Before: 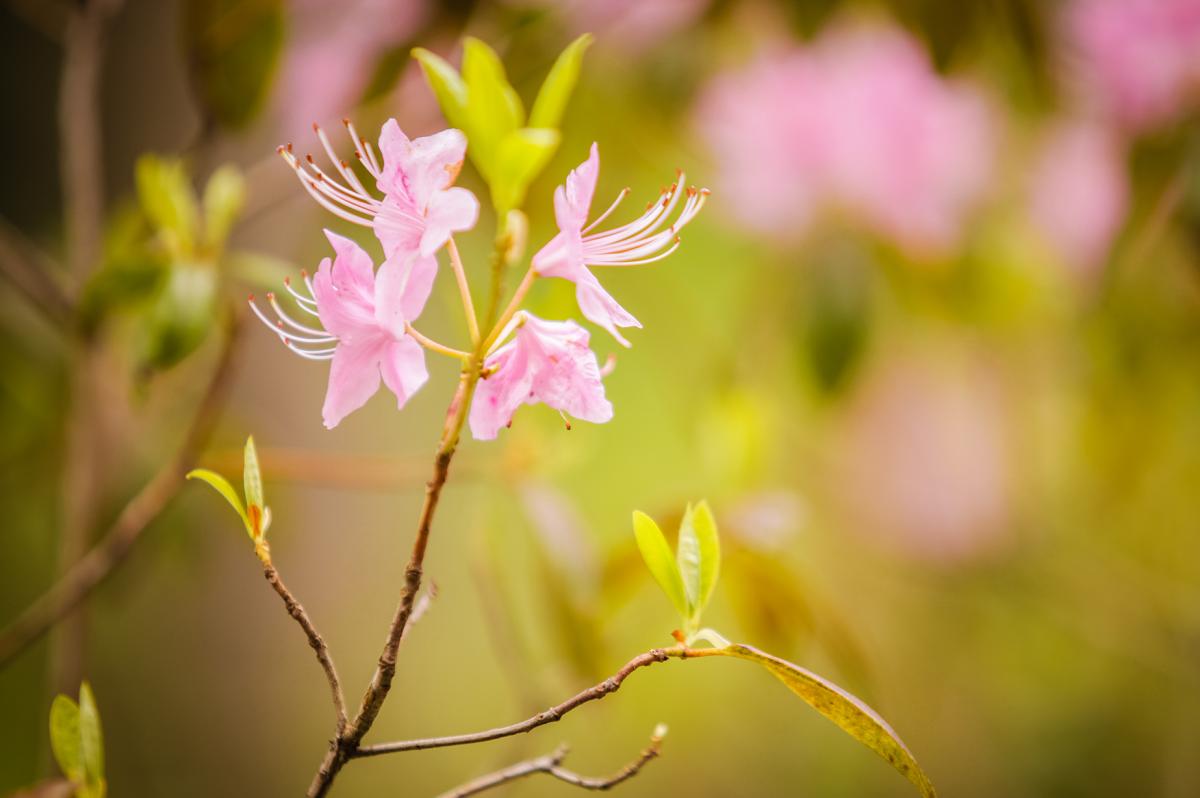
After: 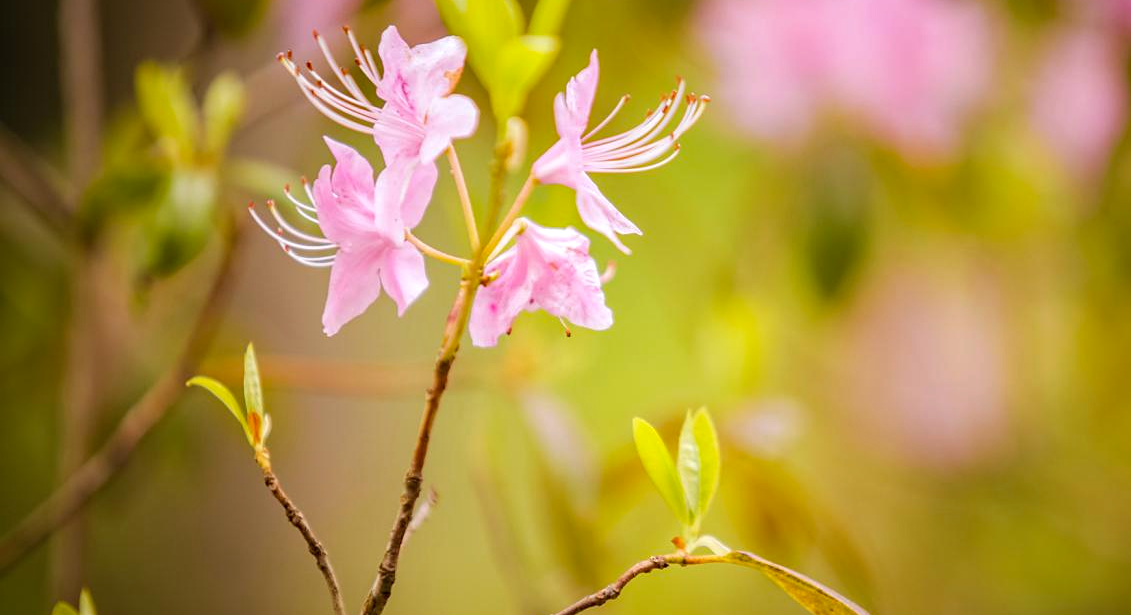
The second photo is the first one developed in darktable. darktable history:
haze removal: compatibility mode true, adaptive false
crop and rotate: angle 0.03°, top 11.643%, right 5.651%, bottom 11.189%
sharpen: amount 0.2
